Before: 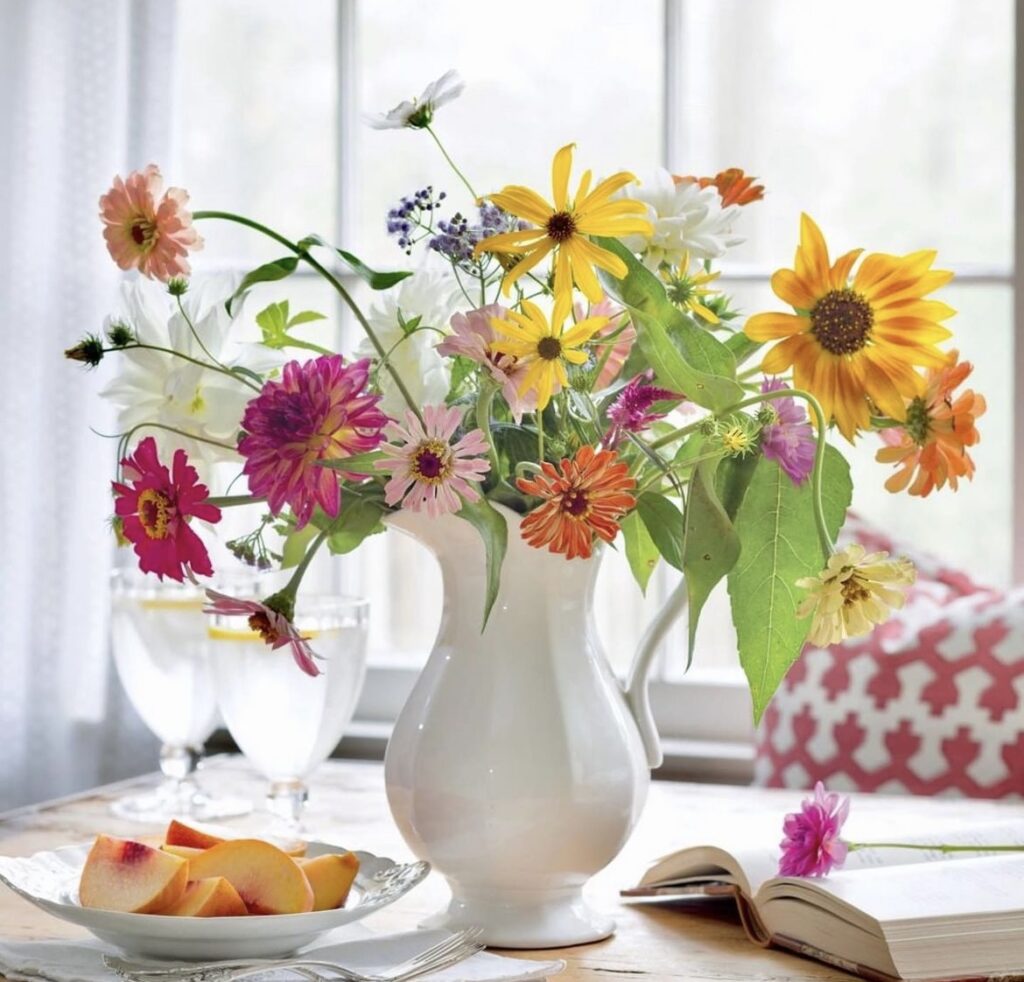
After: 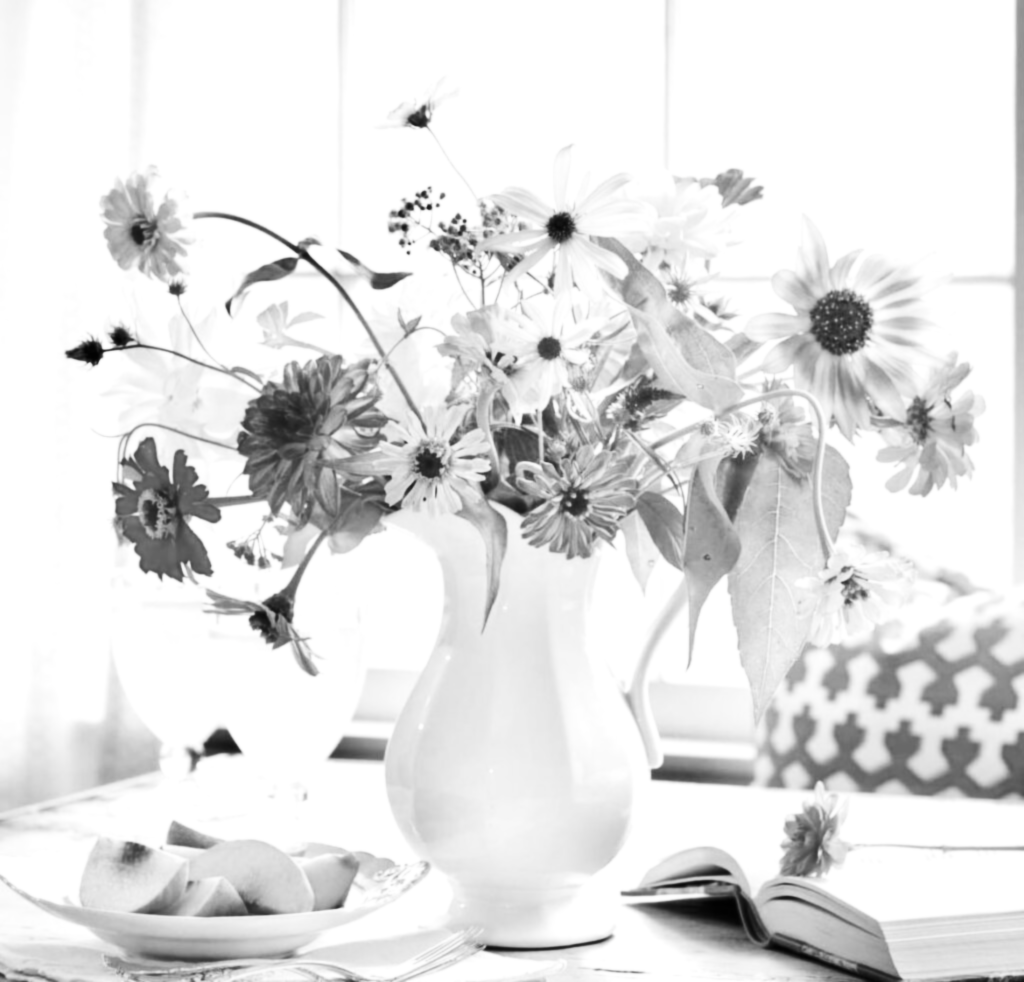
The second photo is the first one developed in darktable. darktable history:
color balance rgb: perceptual saturation grading › global saturation 20%, global vibrance 20%
exposure: exposure 0.6 EV, compensate highlight preservation false
lowpass: radius 0.76, contrast 1.56, saturation 0, unbound 0
